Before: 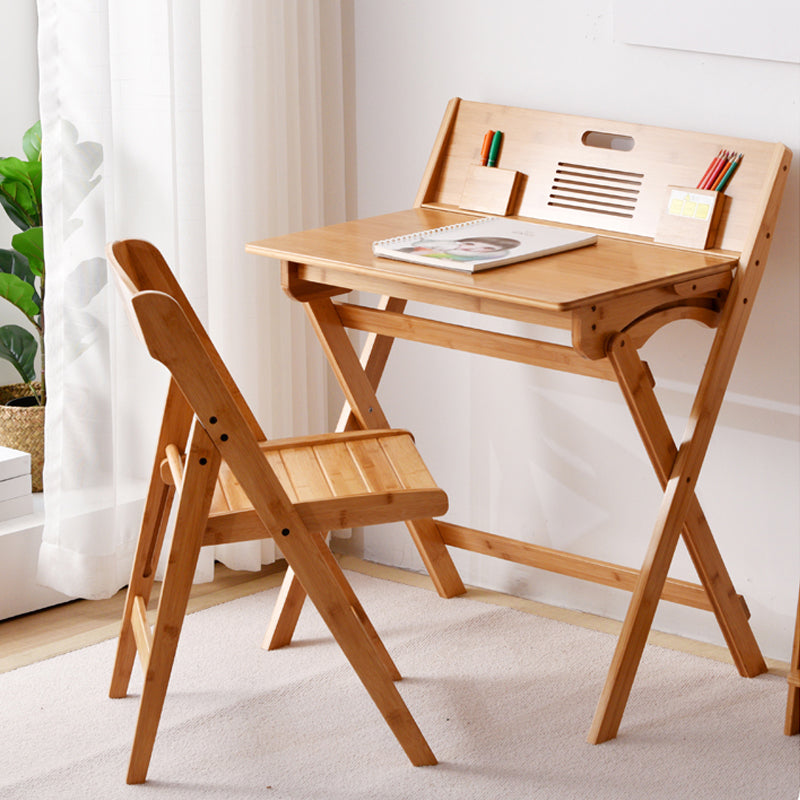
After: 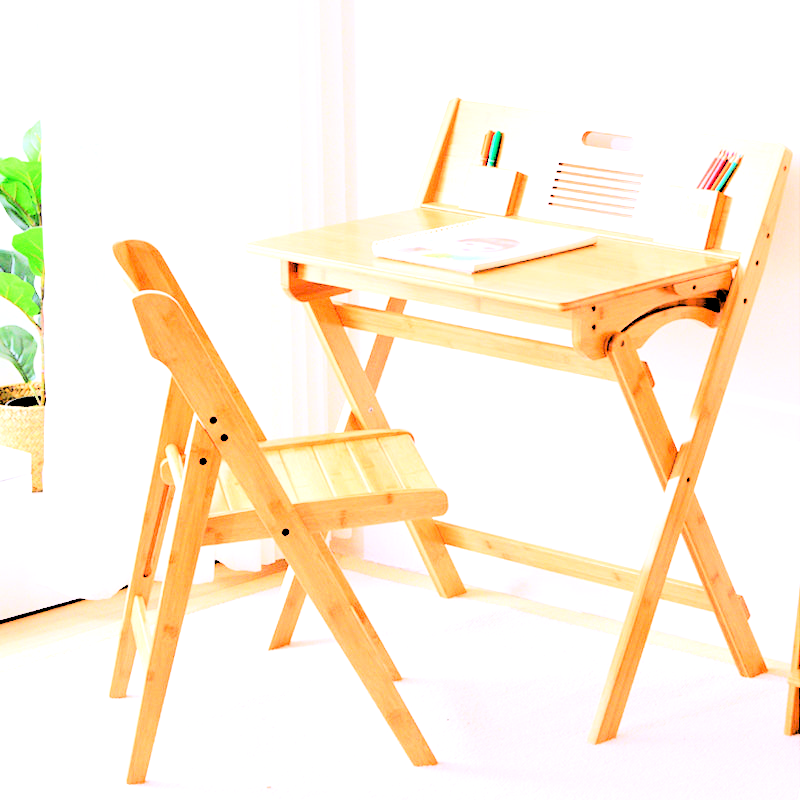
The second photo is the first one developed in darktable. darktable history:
white balance: red 0.988, blue 1.017
tone equalizer: on, module defaults
tone curve: curves: ch0 [(0, 0) (0.004, 0) (0.133, 0.071) (0.325, 0.456) (0.832, 0.957) (1, 1)], color space Lab, linked channels, preserve colors none
exposure: black level correction 0, exposure 1.3 EV, compensate highlight preservation false
color calibration: illuminant as shot in camera, x 0.358, y 0.373, temperature 4628.91 K
rgb levels: levels [[0.027, 0.429, 0.996], [0, 0.5, 1], [0, 0.5, 1]]
